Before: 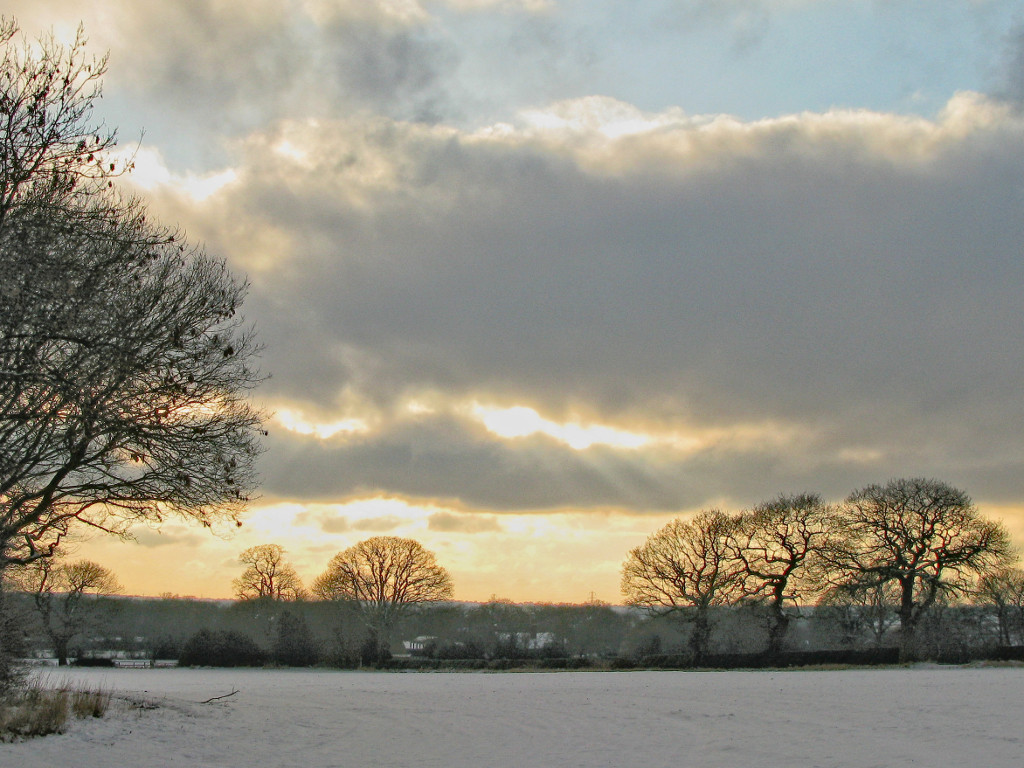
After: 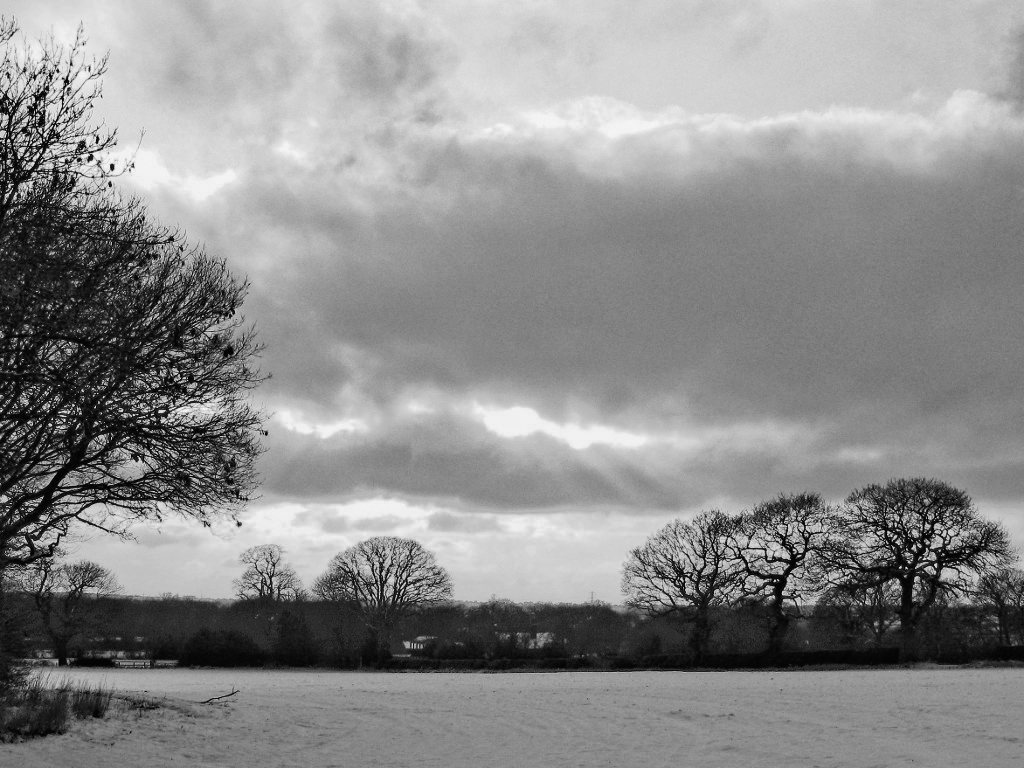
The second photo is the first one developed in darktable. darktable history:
monochrome: on, module defaults
contrast brightness saturation: contrast 0.32, brightness -0.08, saturation 0.17
color balance rgb: global vibrance 20%
color zones: curves: ch0 [(0, 0.425) (0.143, 0.422) (0.286, 0.42) (0.429, 0.419) (0.571, 0.419) (0.714, 0.42) (0.857, 0.422) (1, 0.425)]; ch1 [(0, 0.666) (0.143, 0.669) (0.286, 0.671) (0.429, 0.67) (0.571, 0.67) (0.714, 0.67) (0.857, 0.67) (1, 0.666)]
